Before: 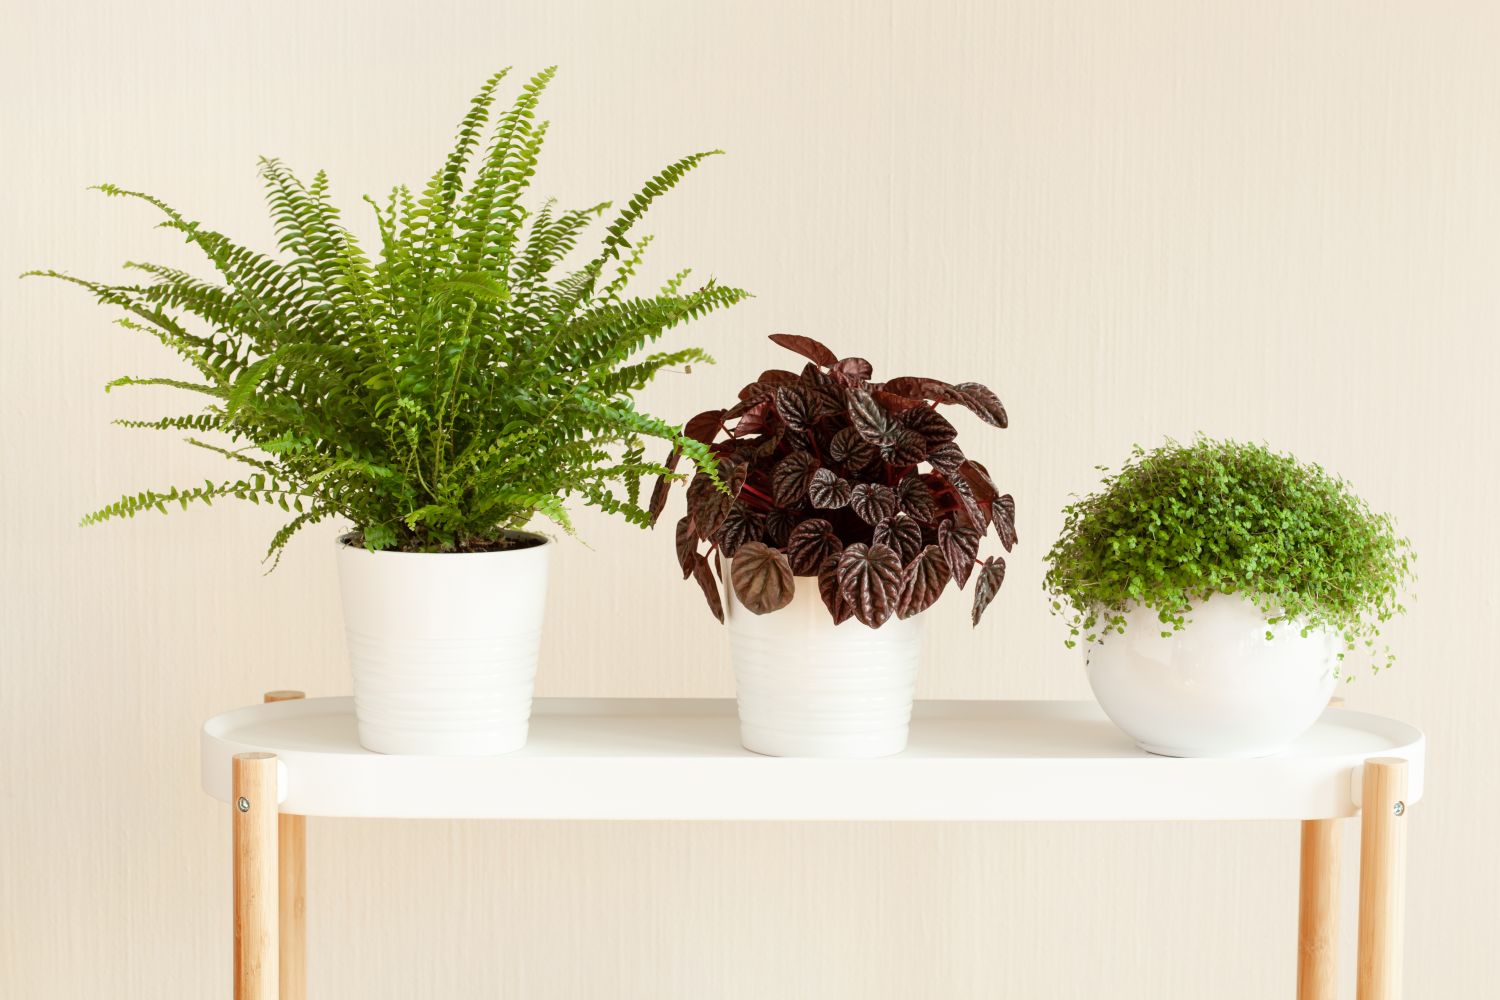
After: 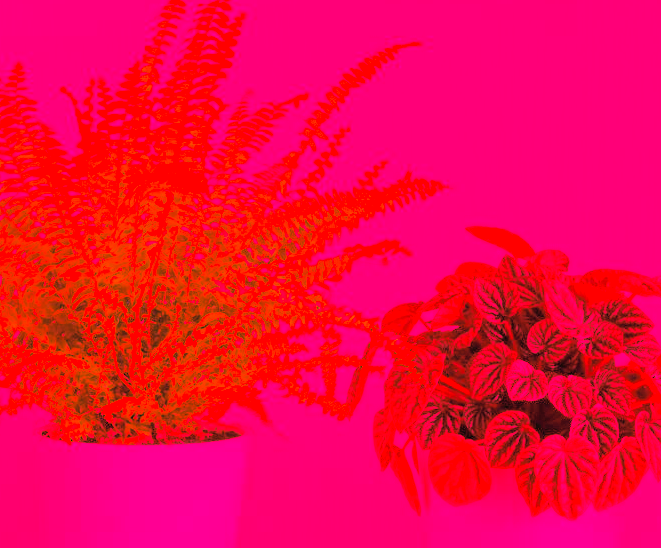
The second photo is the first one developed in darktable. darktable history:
crop: left 20.248%, top 10.86%, right 35.675%, bottom 34.321%
white balance: red 4.26, blue 1.802
global tonemap: drago (0.7, 100)
